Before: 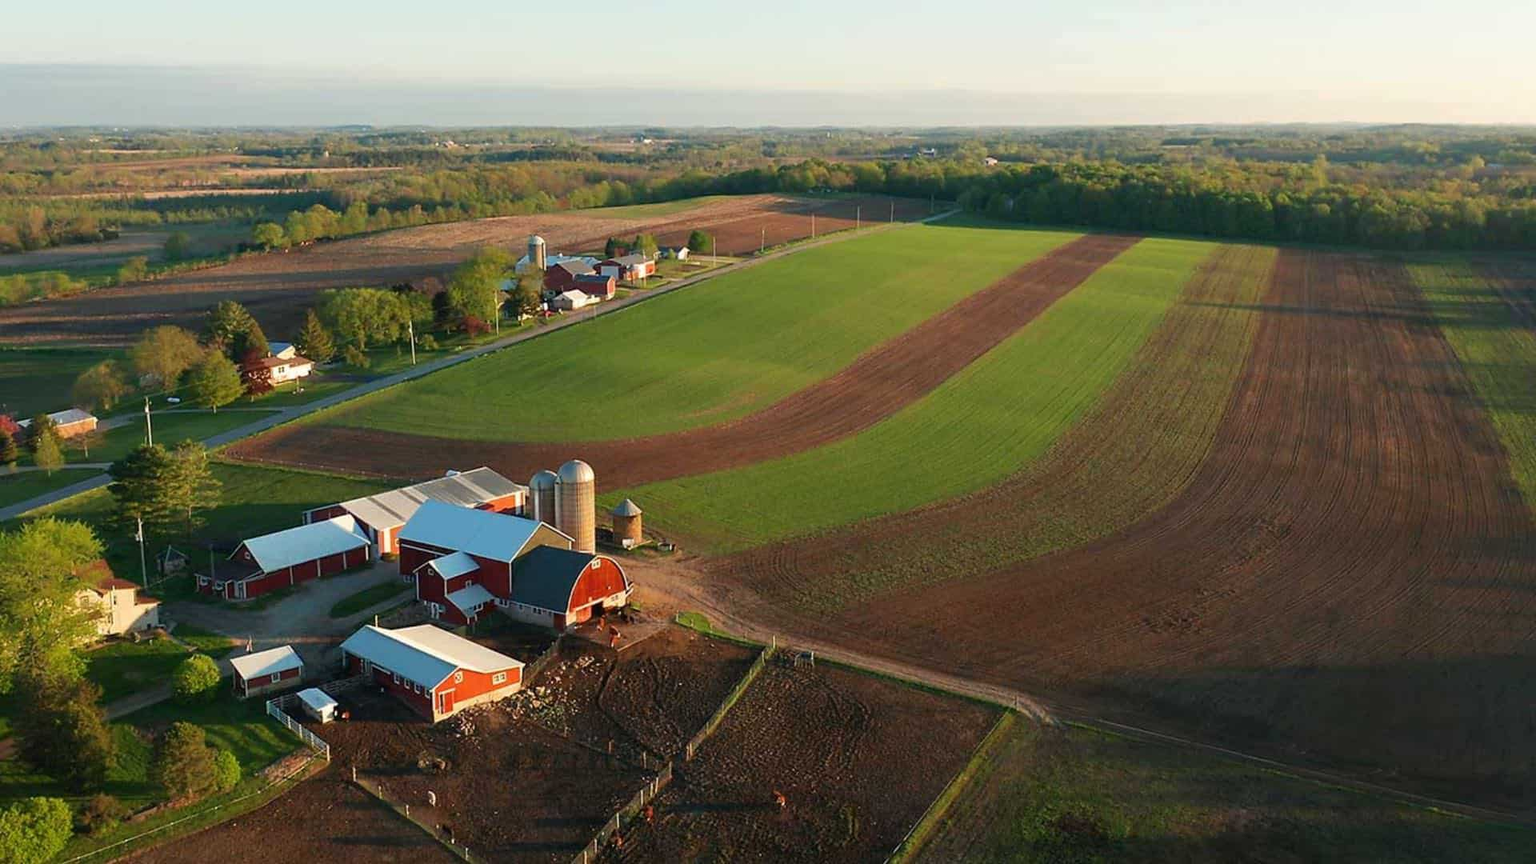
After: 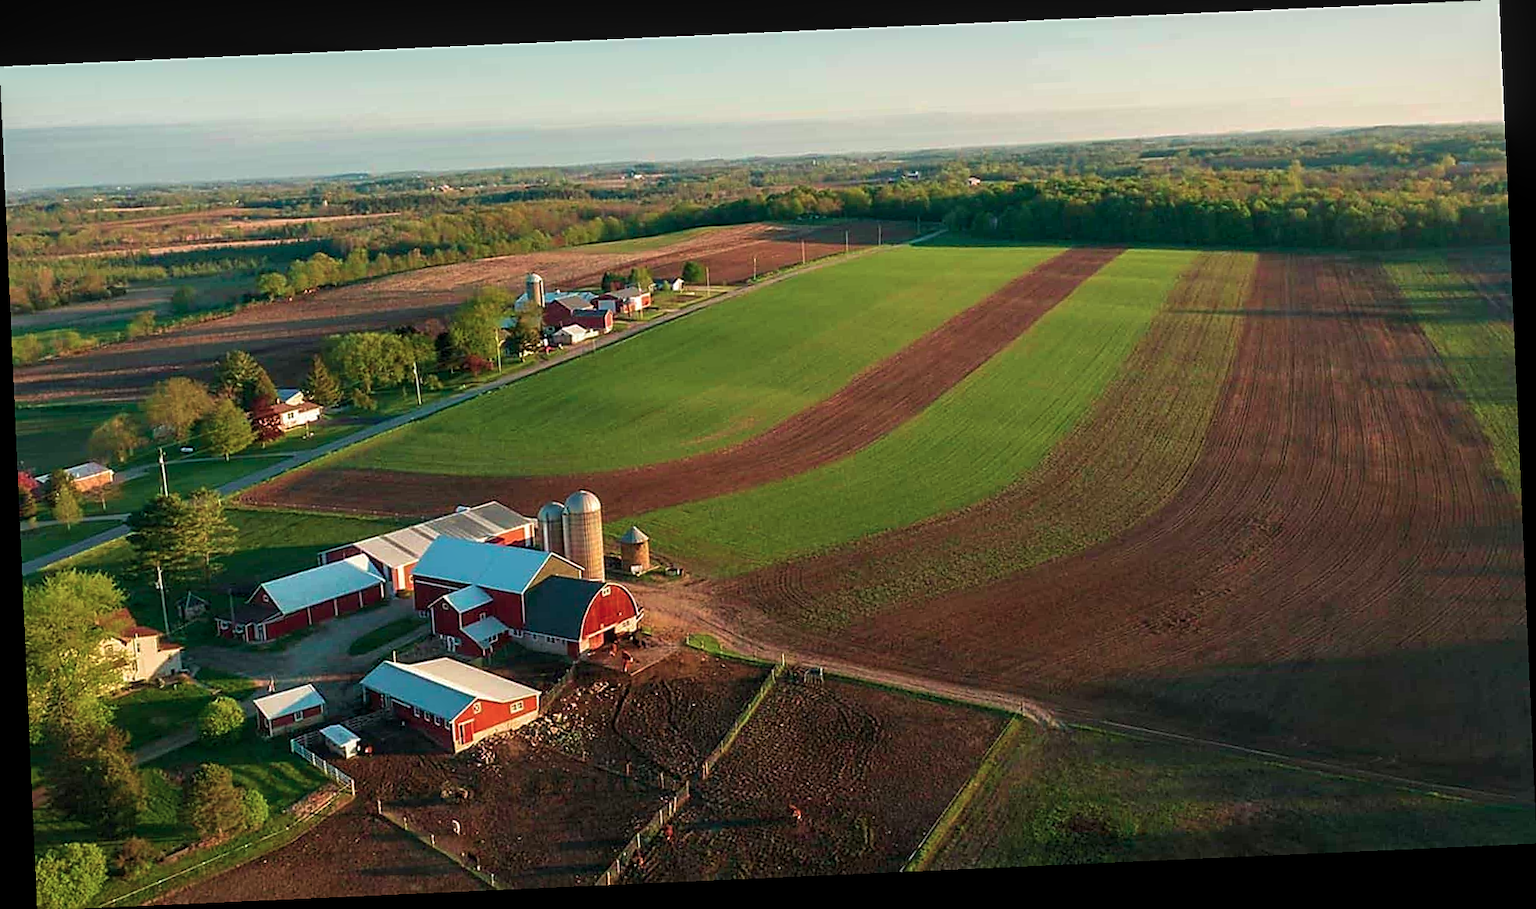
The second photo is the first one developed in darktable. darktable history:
local contrast: on, module defaults
color balance rgb: linear chroma grading › global chroma 8.33%, perceptual saturation grading › global saturation 18.52%, global vibrance 7.87%
rotate and perspective: rotation -2.56°, automatic cropping off
base curve: curves: ch0 [(0, 0) (0.303, 0.277) (1, 1)]
velvia: on, module defaults
color contrast: blue-yellow contrast 0.7
sharpen: on, module defaults
exposure: compensate highlight preservation false
